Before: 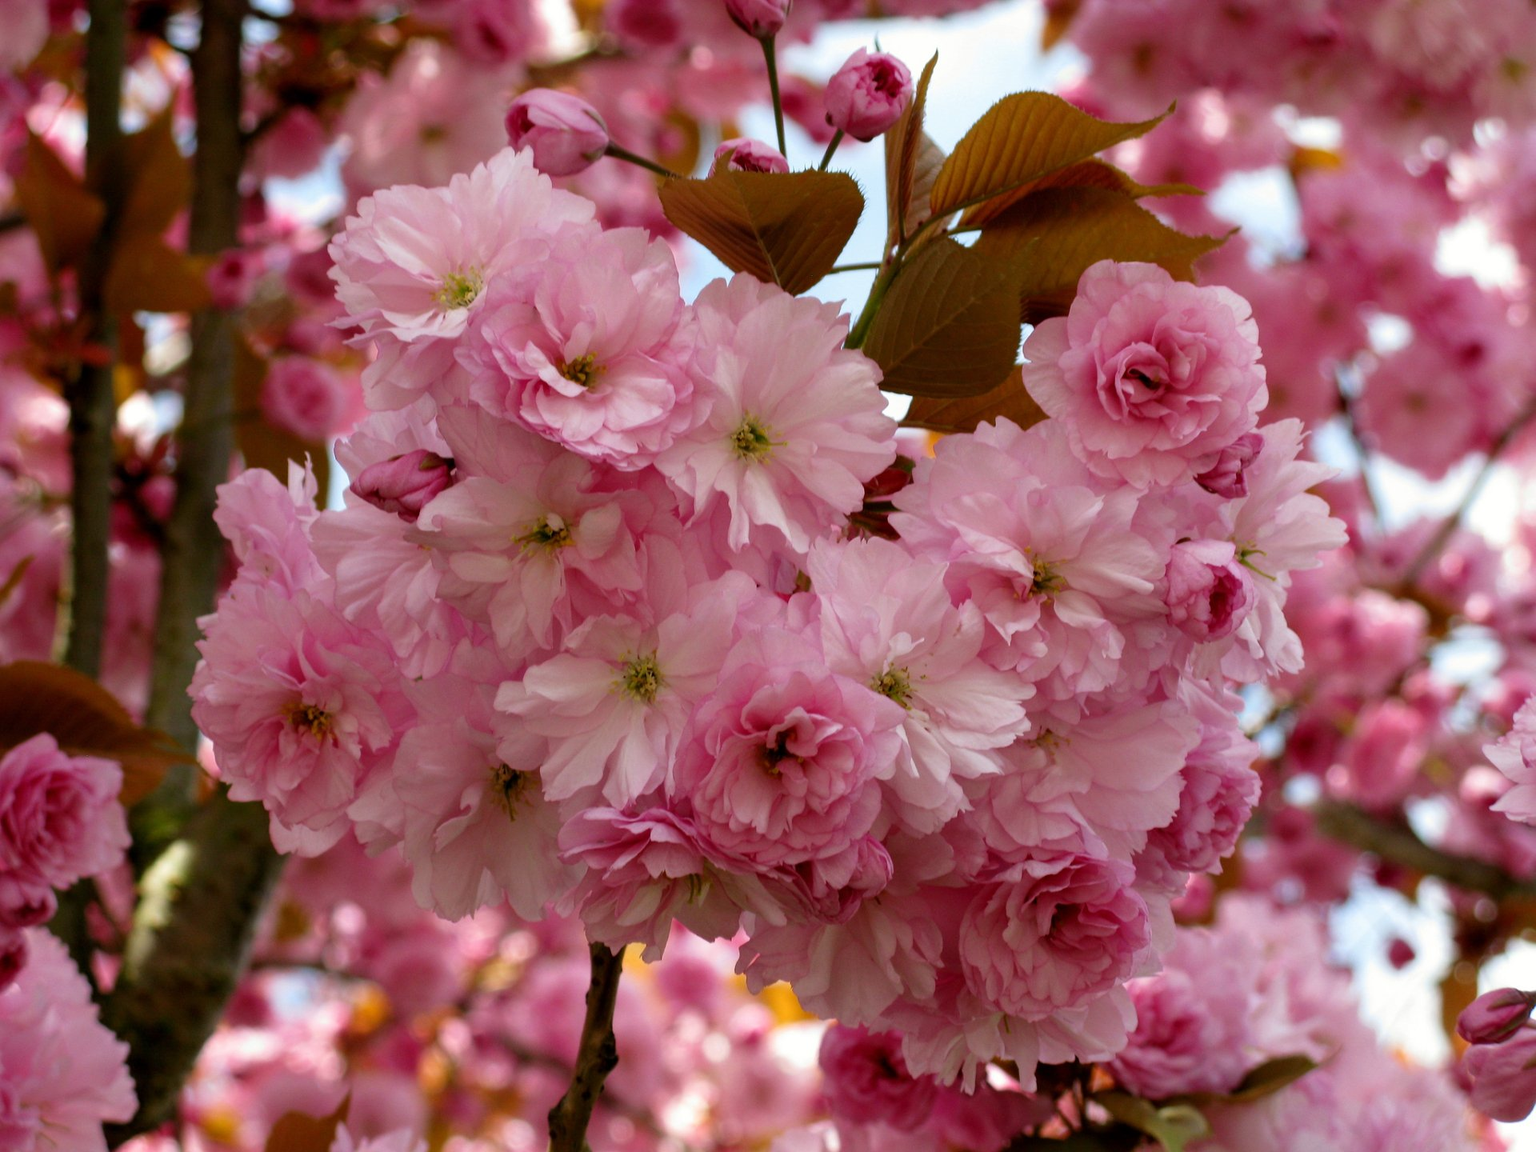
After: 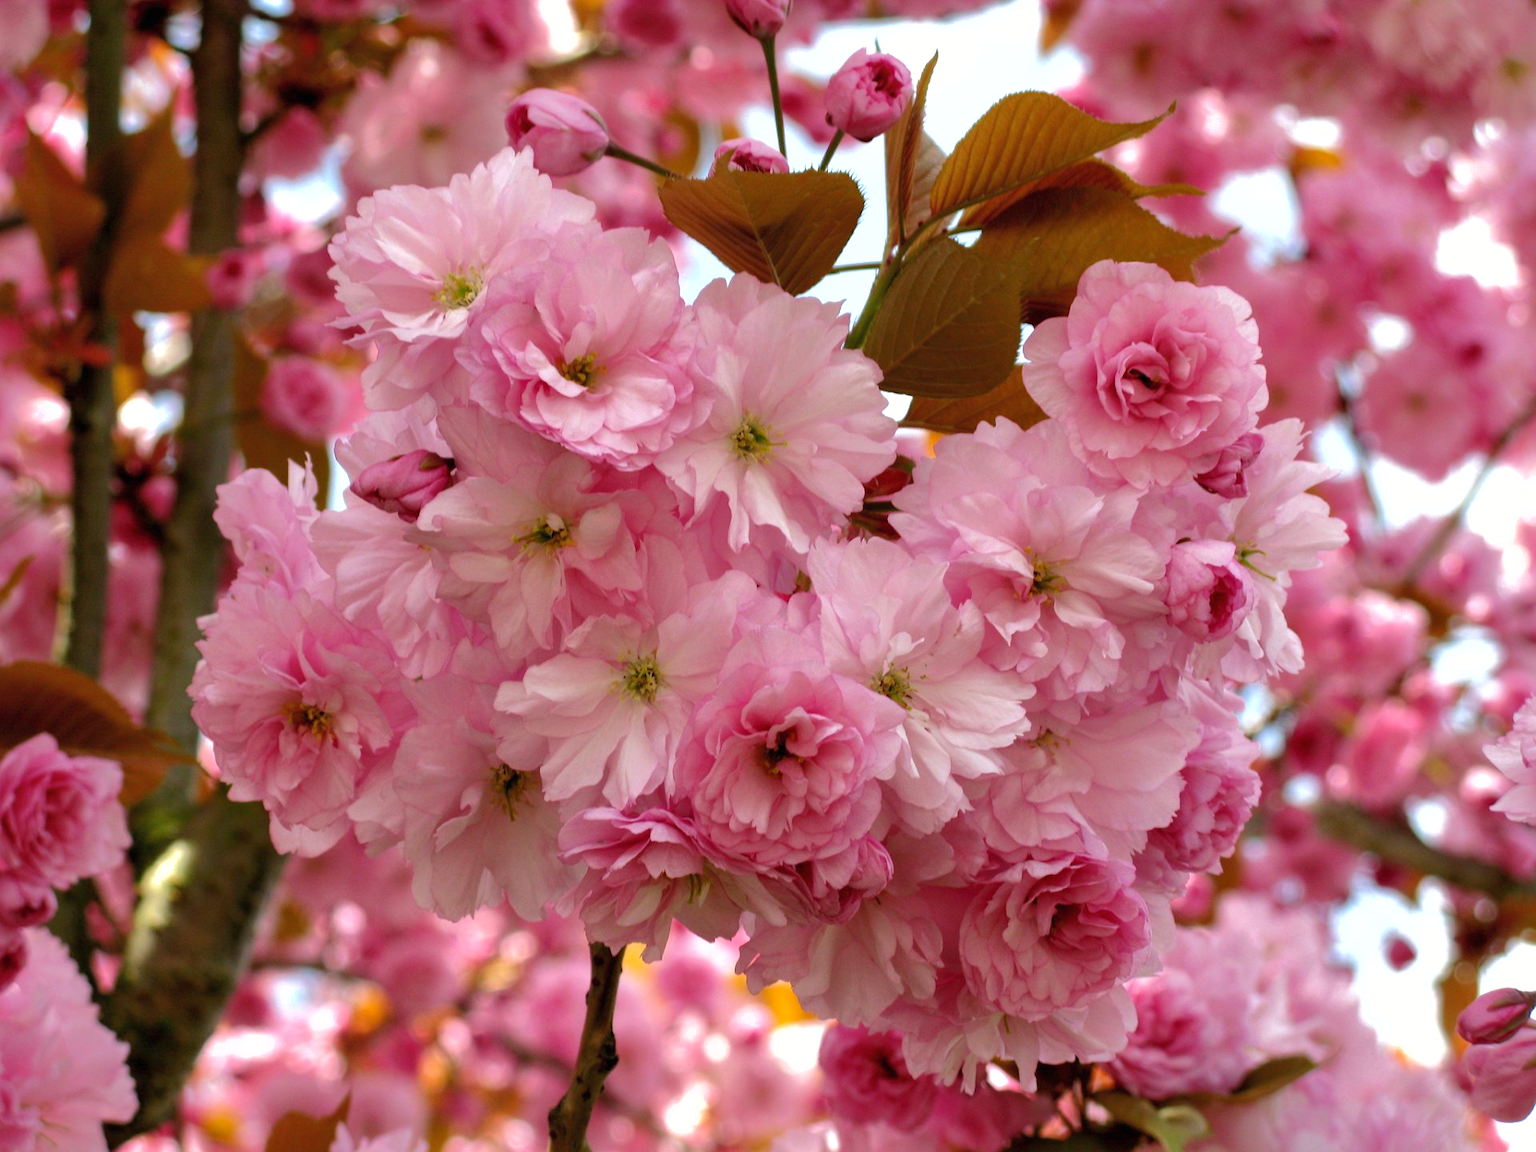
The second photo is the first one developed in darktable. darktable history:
shadows and highlights: shadows 40, highlights -60
exposure: black level correction 0, exposure 0.5 EV, compensate exposure bias true, compensate highlight preservation false
